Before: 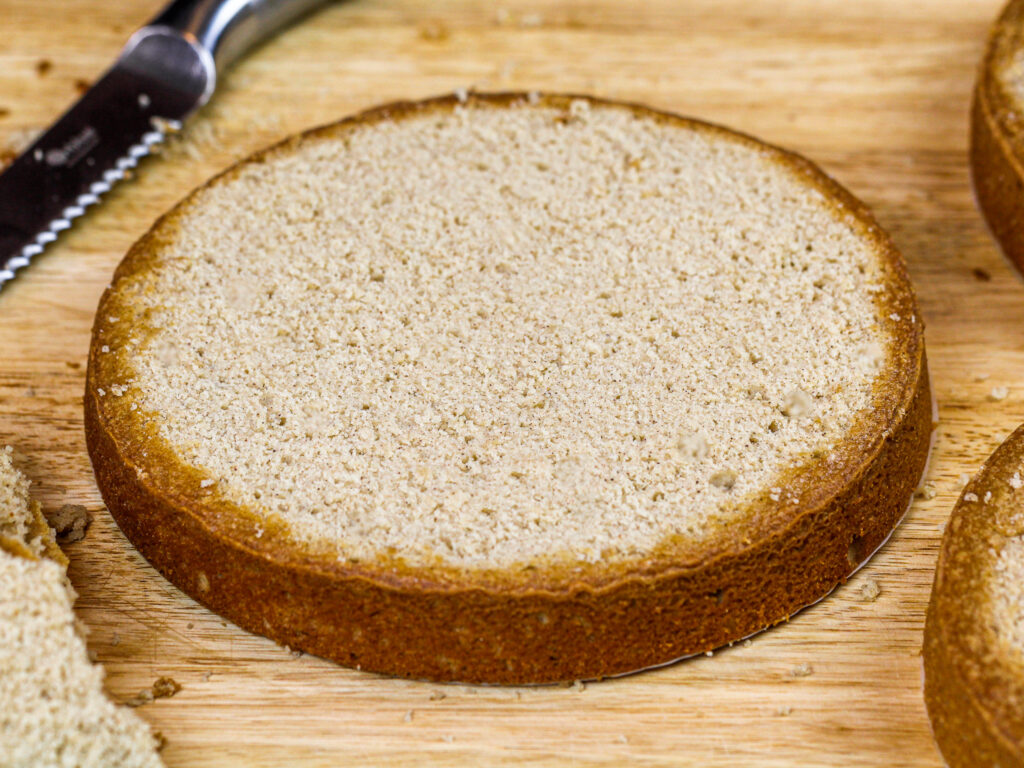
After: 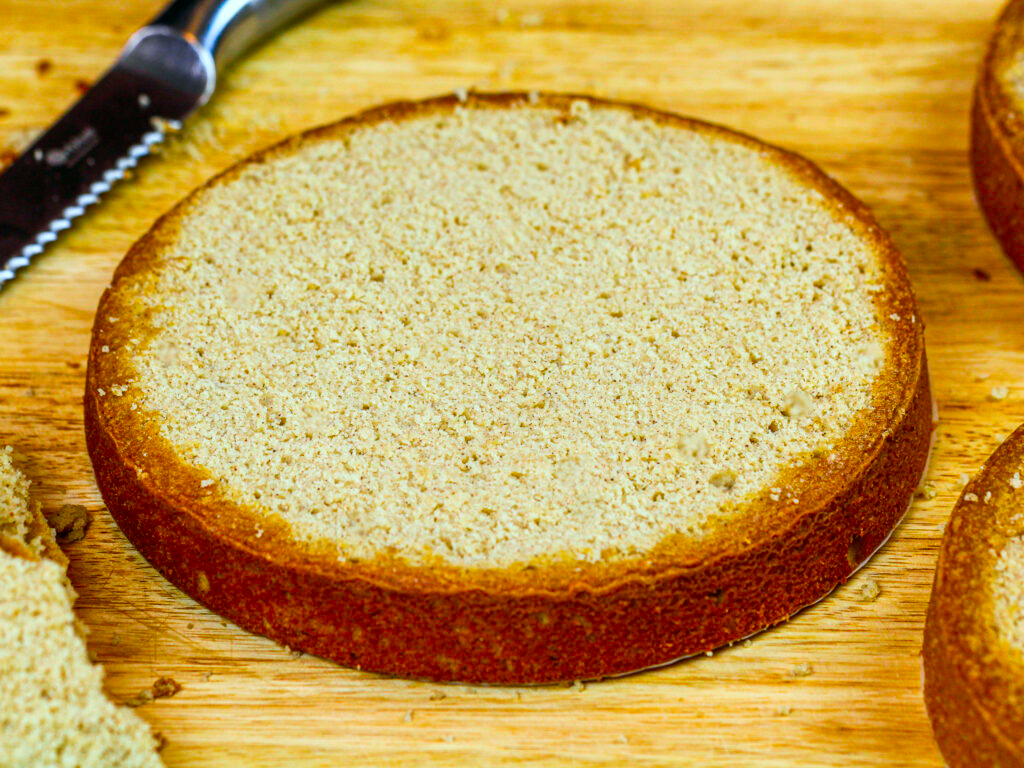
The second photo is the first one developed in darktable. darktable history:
color correction: highlights a* -7.59, highlights b* 0.929, shadows a* -2.87, saturation 1.42
contrast brightness saturation: contrast 0.093, saturation 0.283
